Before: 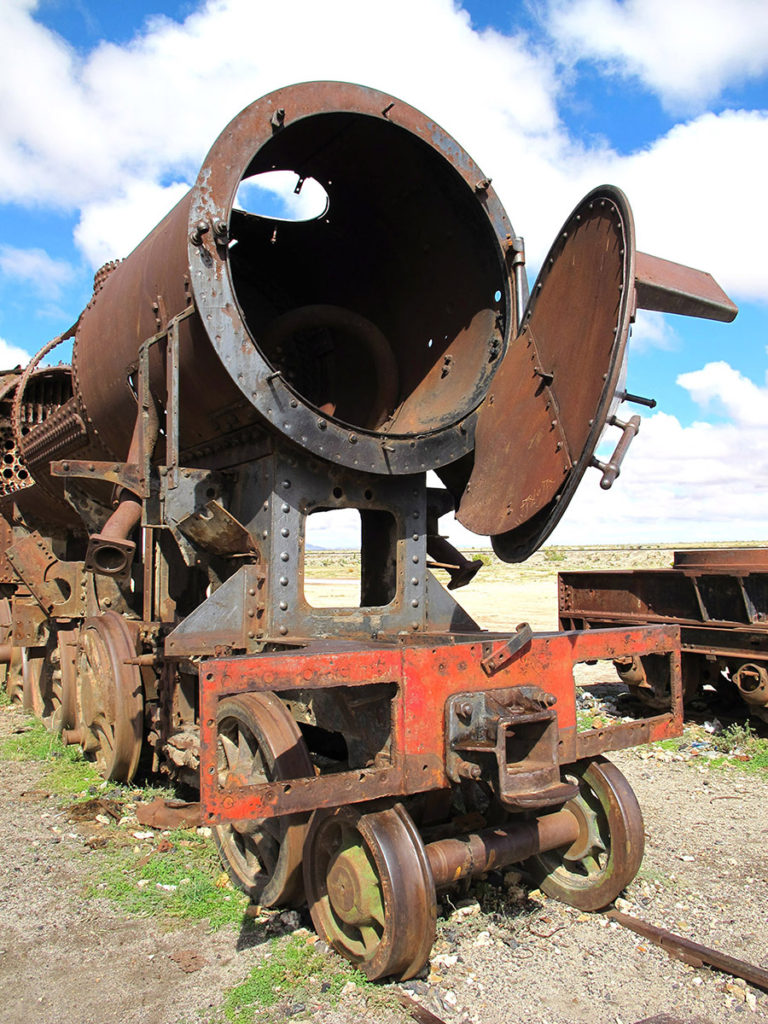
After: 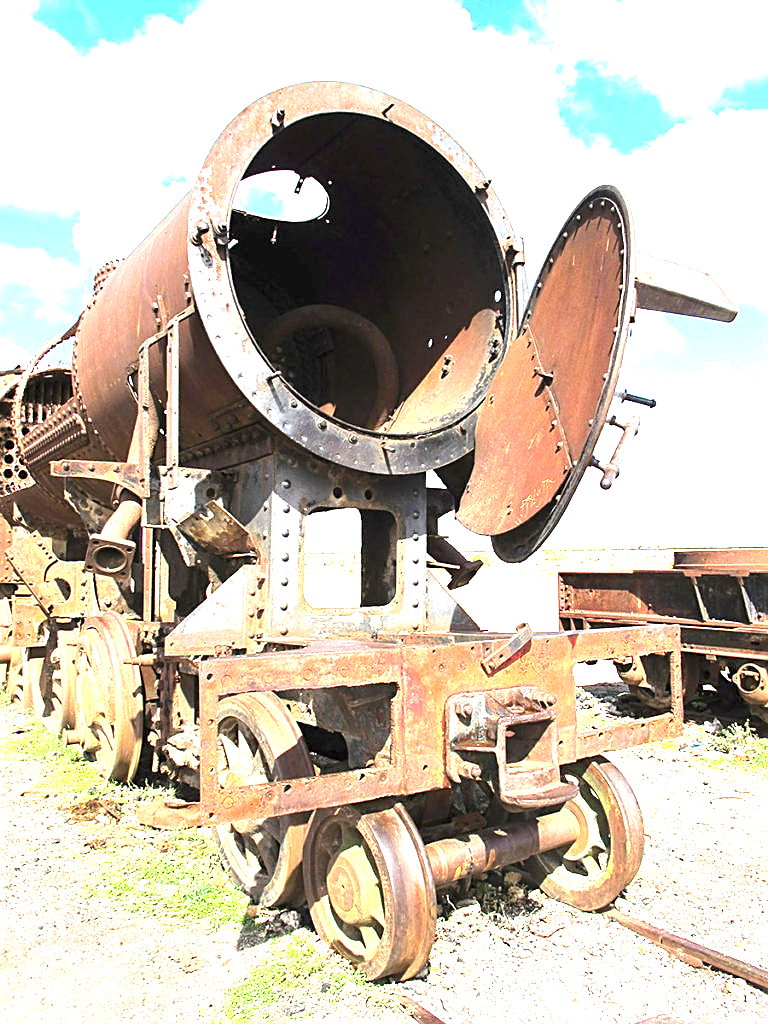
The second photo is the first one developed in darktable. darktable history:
sharpen: on, module defaults
exposure: black level correction 0, exposure 2 EV, compensate highlight preservation false
